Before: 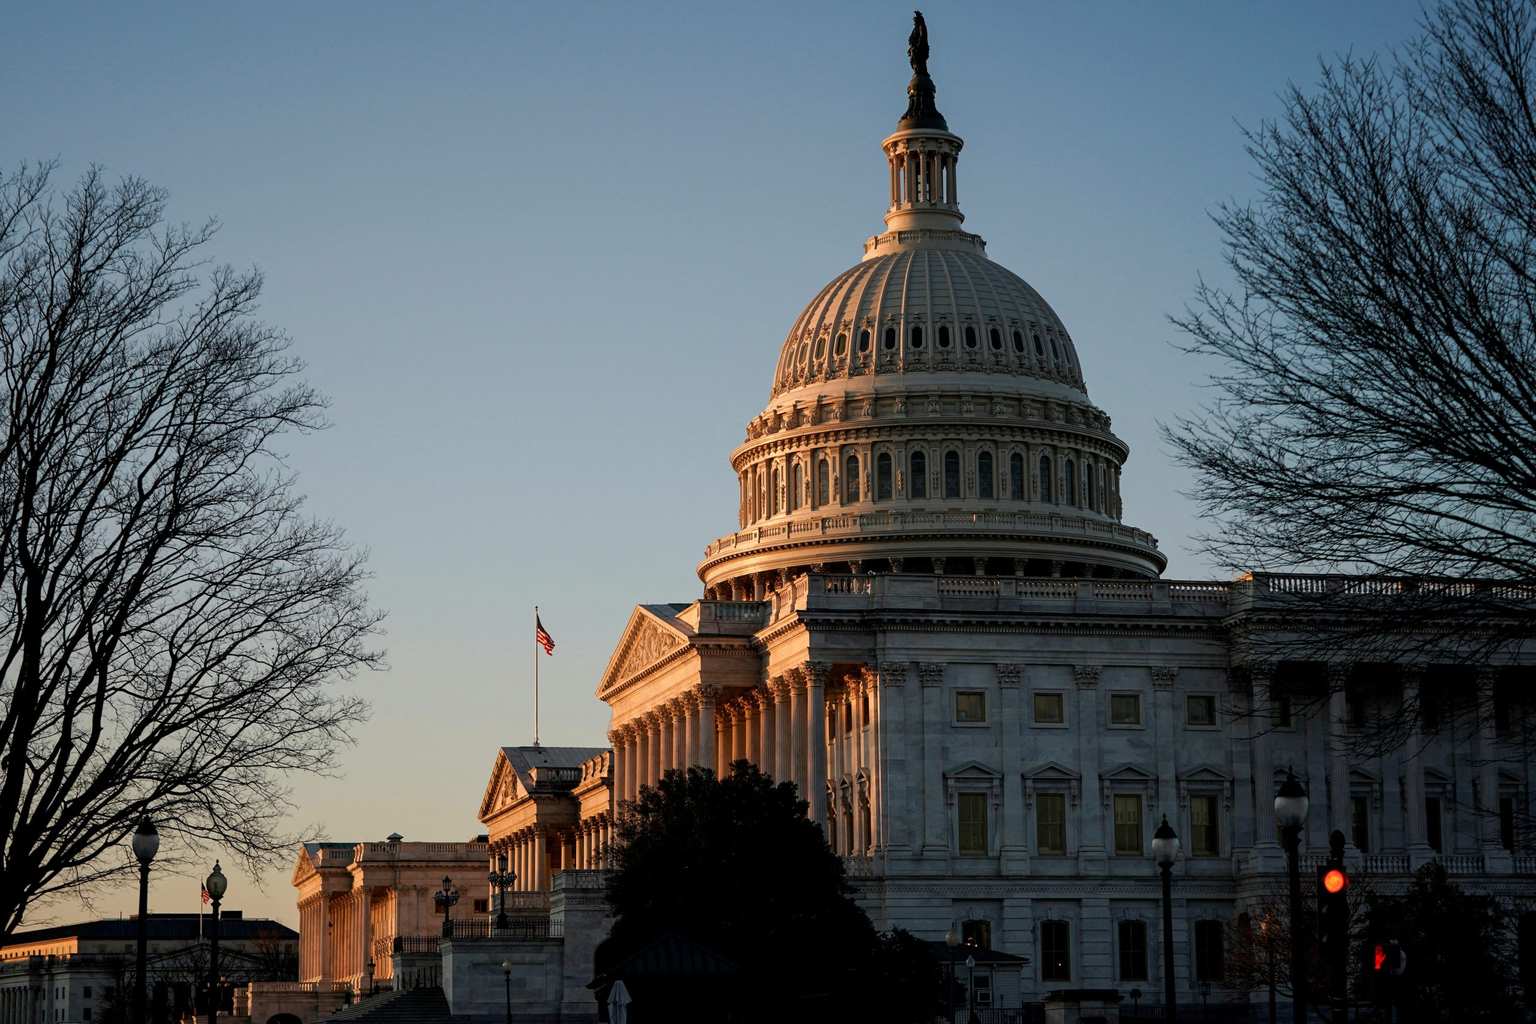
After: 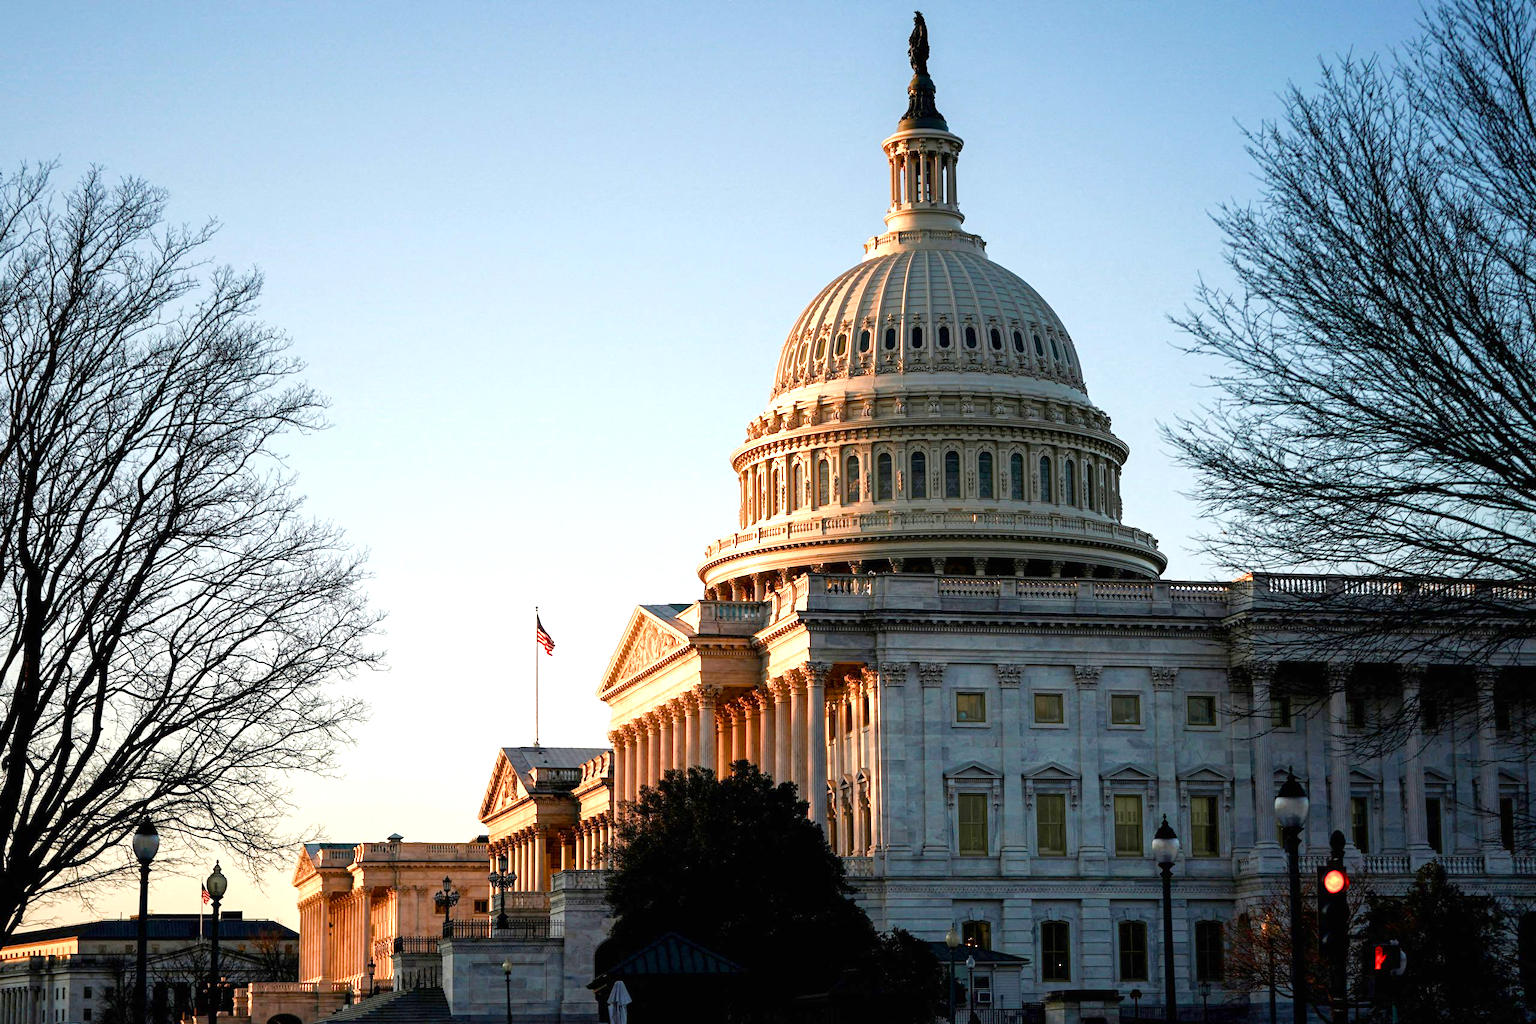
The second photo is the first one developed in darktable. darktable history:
exposure: black level correction 0, exposure 0.9 EV, compensate highlight preservation false
color balance rgb: perceptual saturation grading › global saturation 20%, perceptual saturation grading › highlights -50%, perceptual saturation grading › shadows 30%, perceptual brilliance grading › global brilliance 10%, perceptual brilliance grading › shadows 15%
